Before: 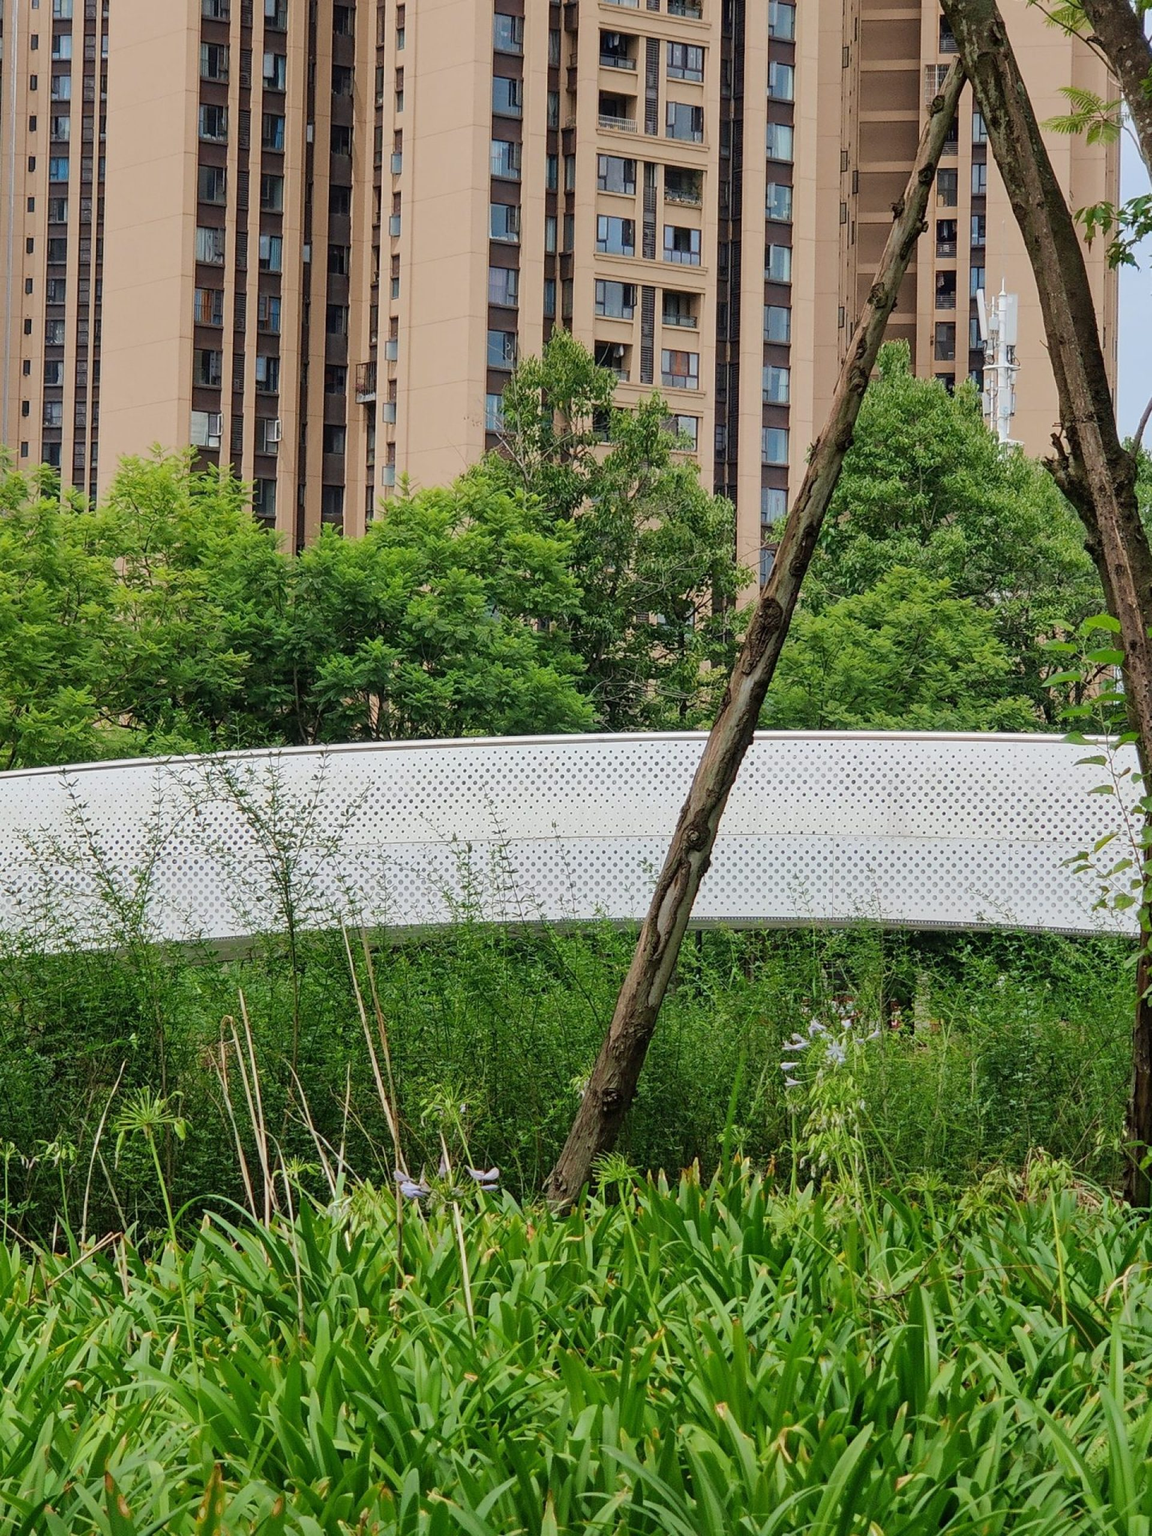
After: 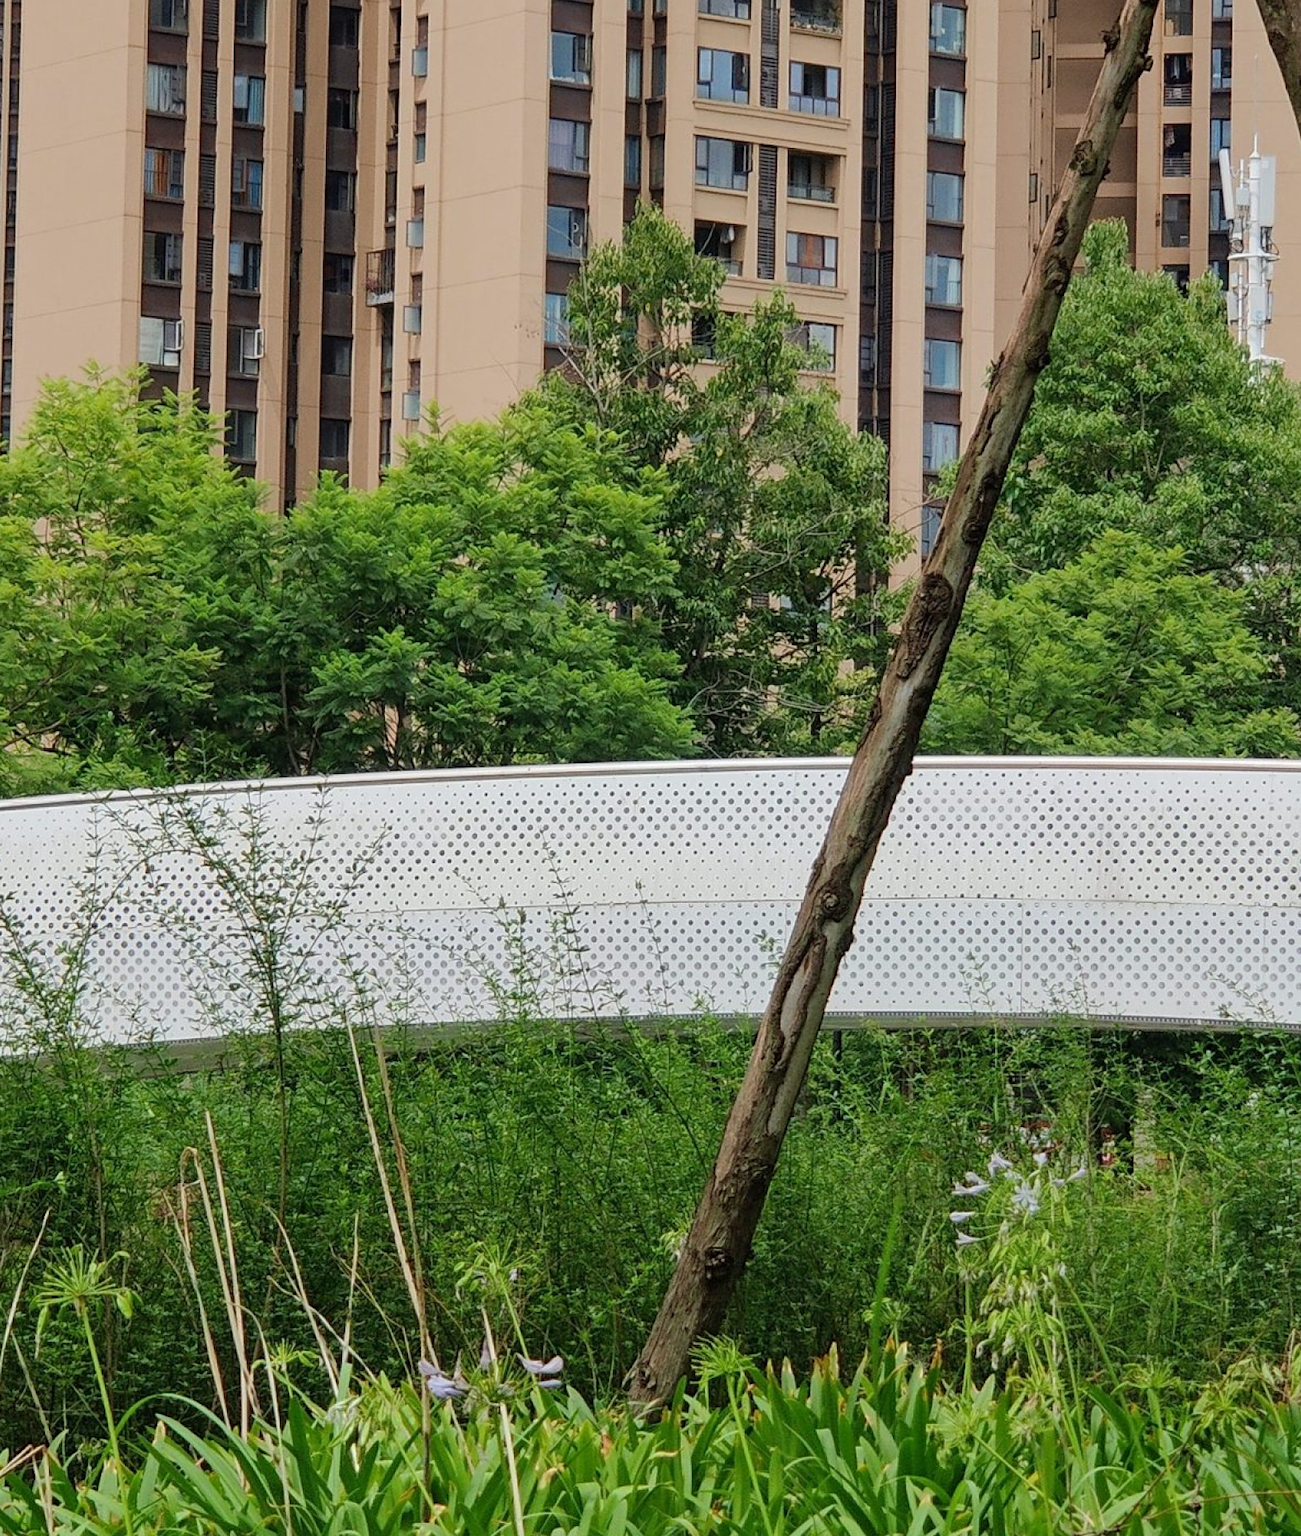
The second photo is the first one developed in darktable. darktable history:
crop: left 7.768%, top 11.796%, right 9.949%, bottom 15.397%
